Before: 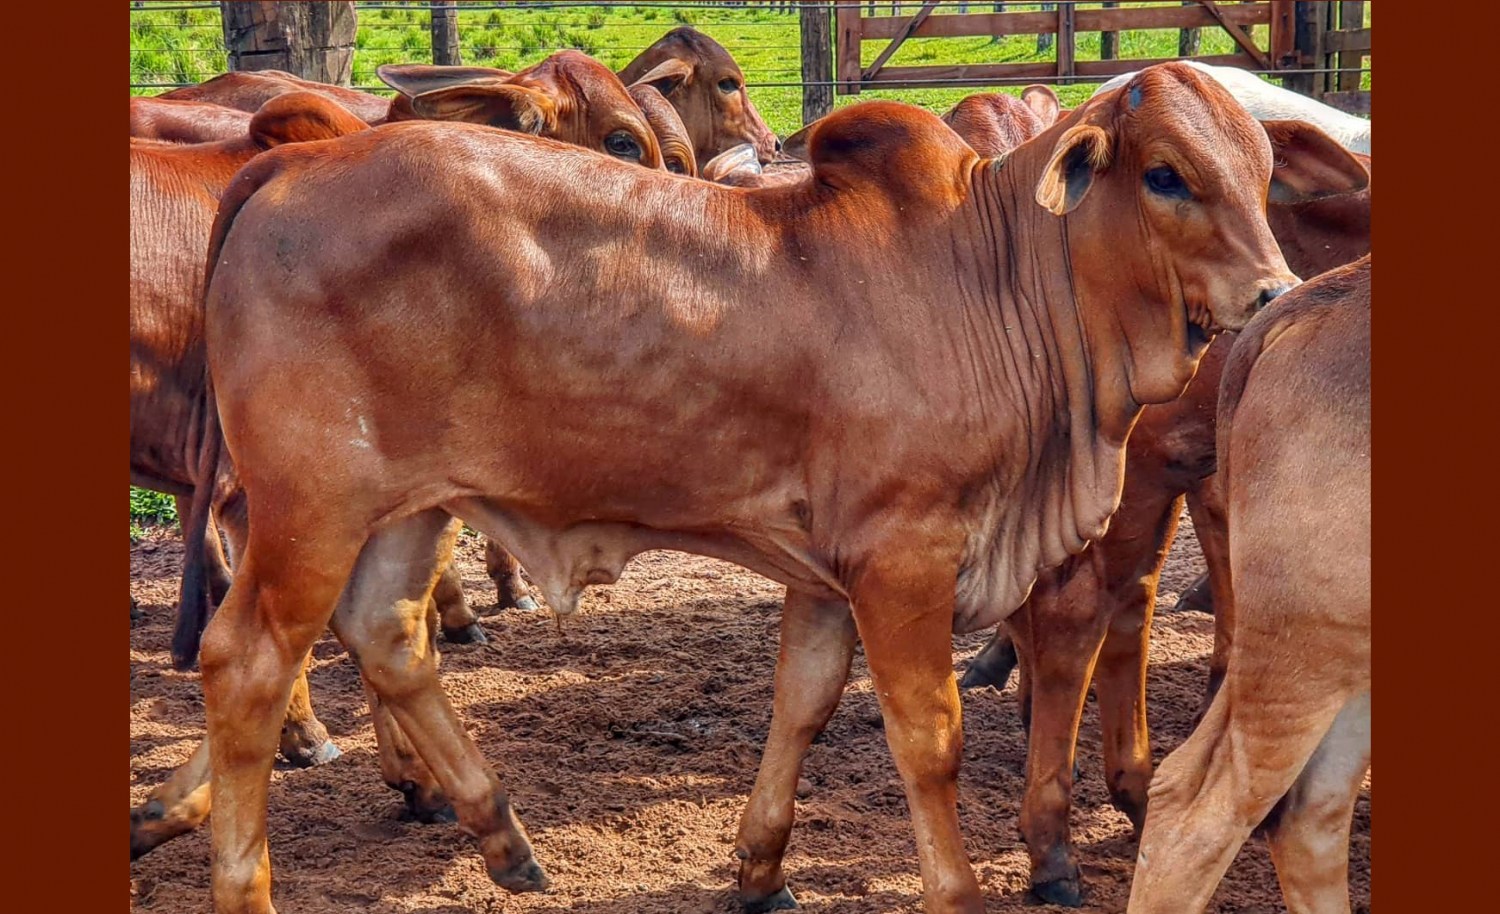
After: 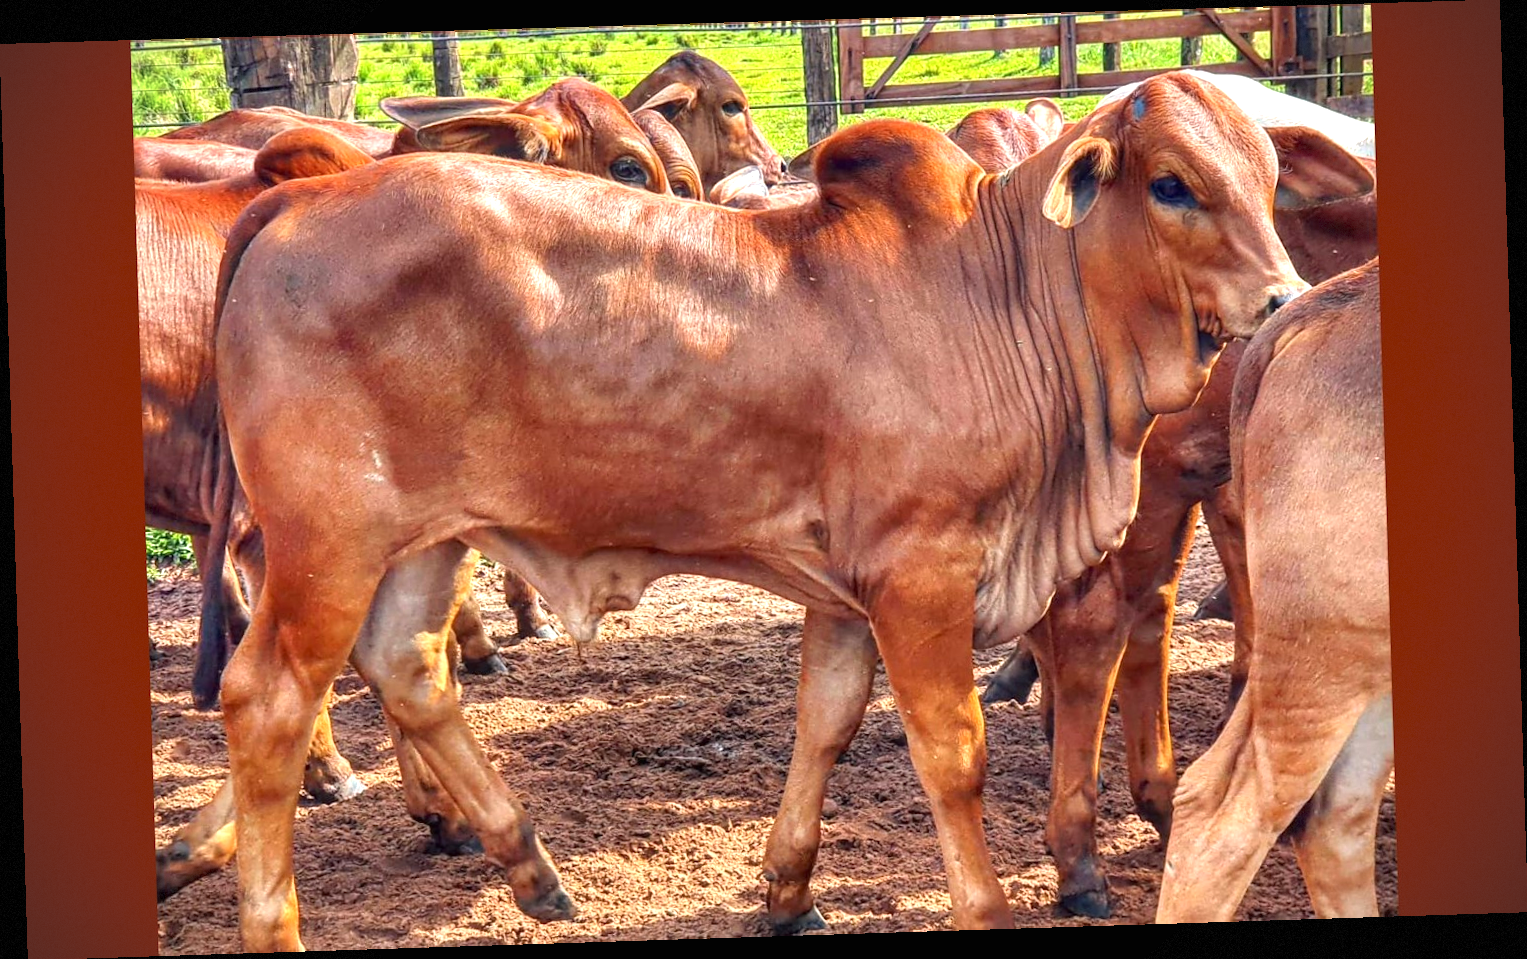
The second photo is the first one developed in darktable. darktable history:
exposure: black level correction 0, exposure 0.9 EV, compensate highlight preservation false
vignetting: dithering 8-bit output, unbound false
rotate and perspective: rotation -1.77°, lens shift (horizontal) 0.004, automatic cropping off
